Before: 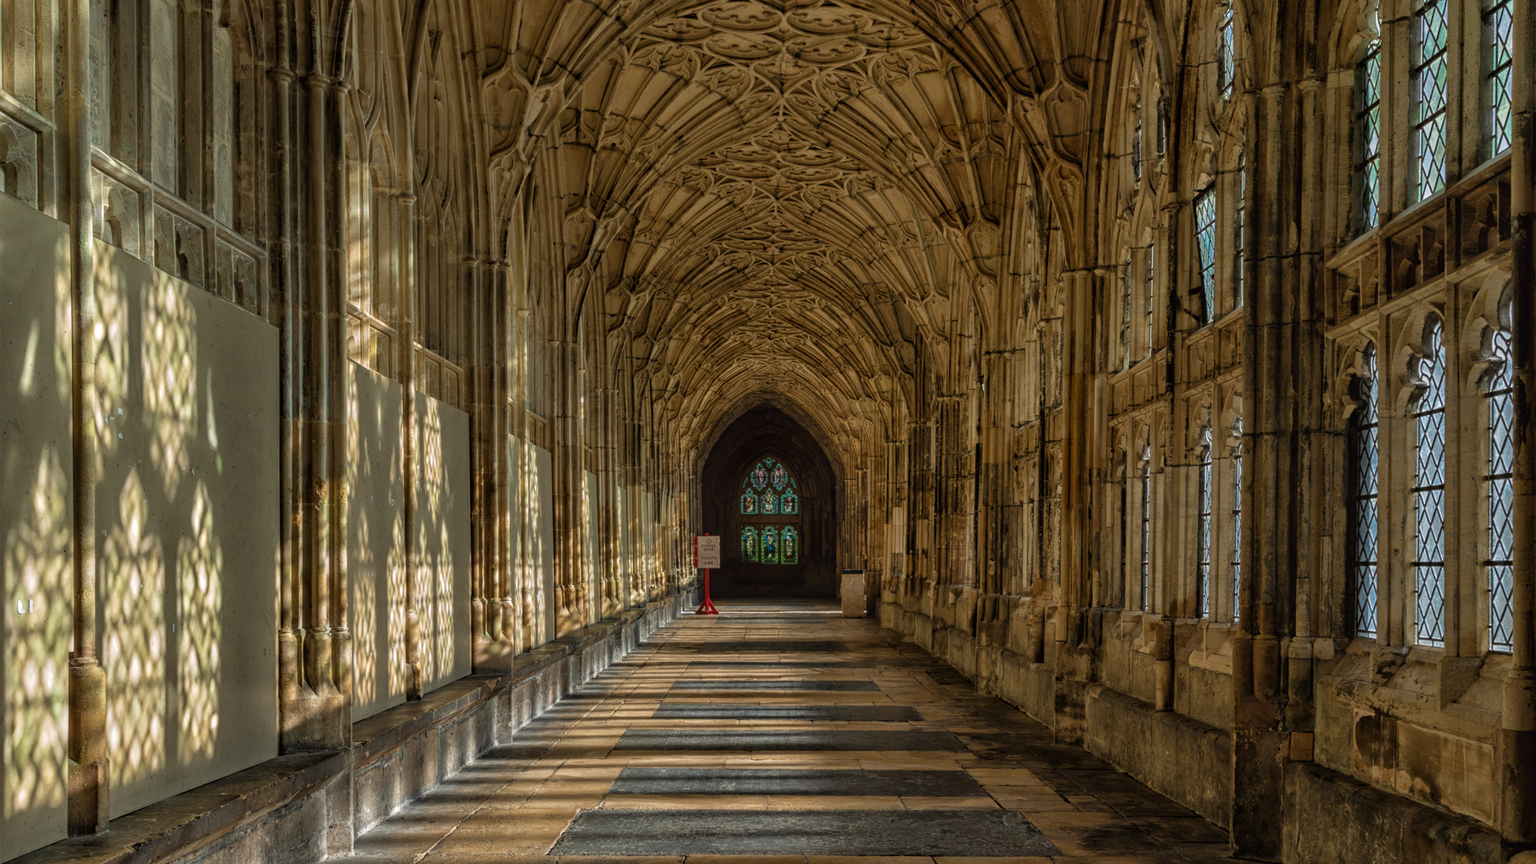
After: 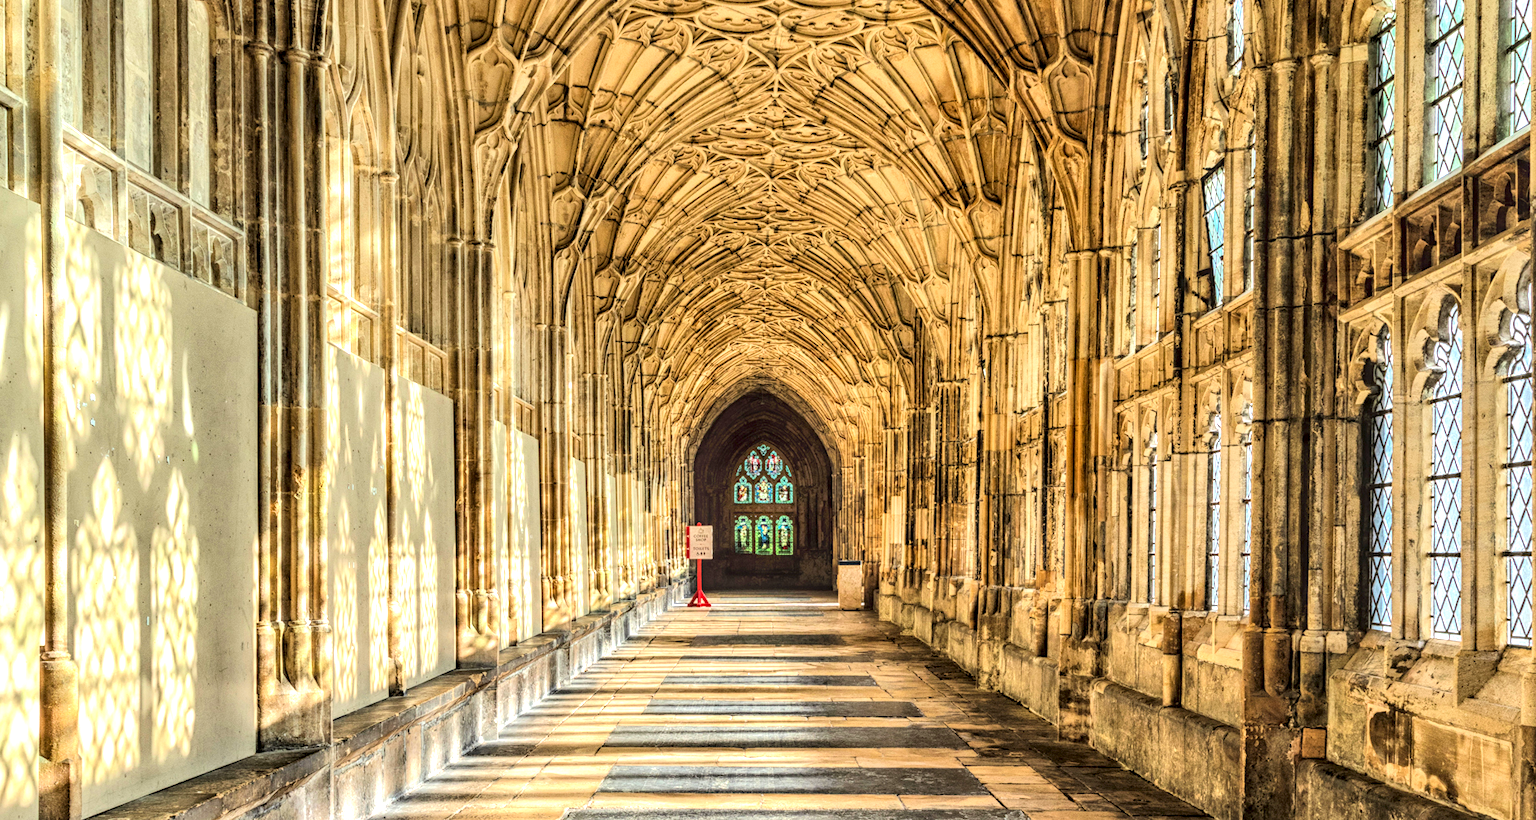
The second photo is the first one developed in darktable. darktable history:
crop: left 2.031%, top 3.187%, right 1.174%, bottom 4.93%
local contrast: detail 150%
exposure: exposure 0.6 EV, compensate highlight preservation false
tone equalizer: -8 EV 1.99 EV, -7 EV 1.99 EV, -6 EV 2 EV, -5 EV 1.98 EV, -4 EV 1.96 EV, -3 EV 1.47 EV, -2 EV 0.985 EV, -1 EV 0.498 EV, edges refinement/feathering 500, mask exposure compensation -1.57 EV, preserve details no
